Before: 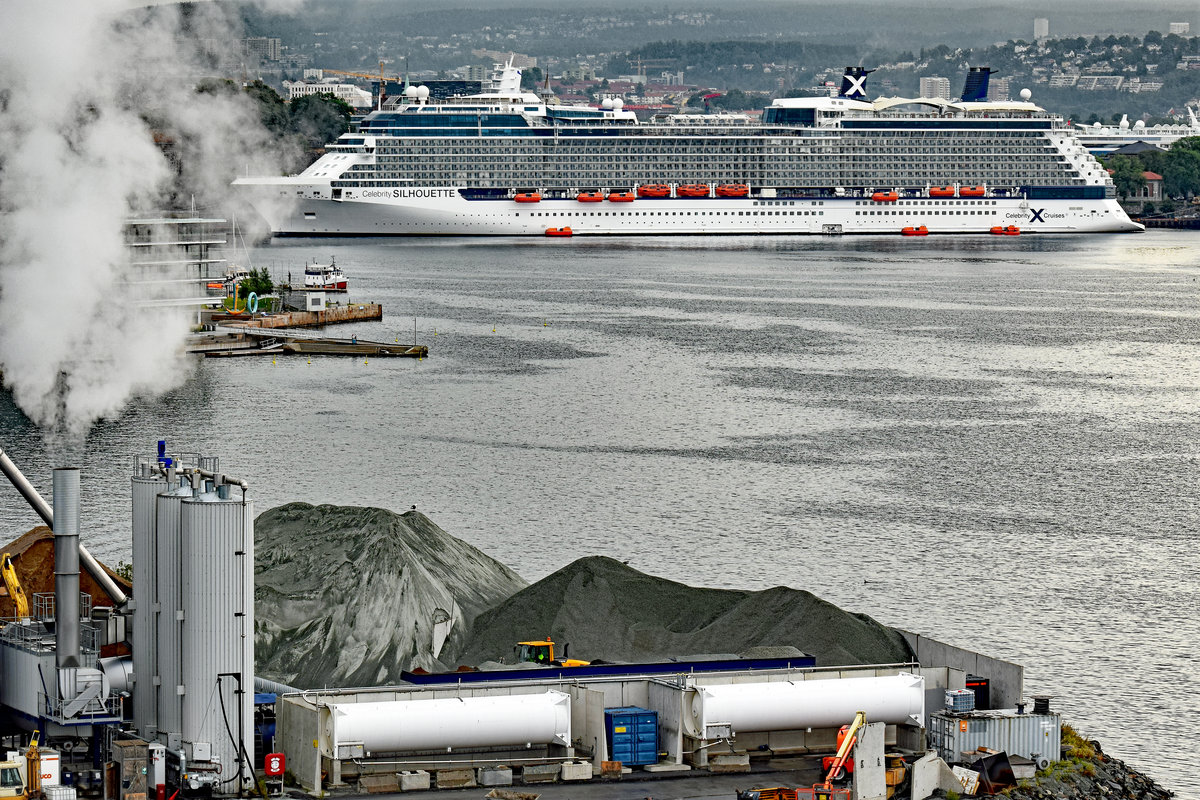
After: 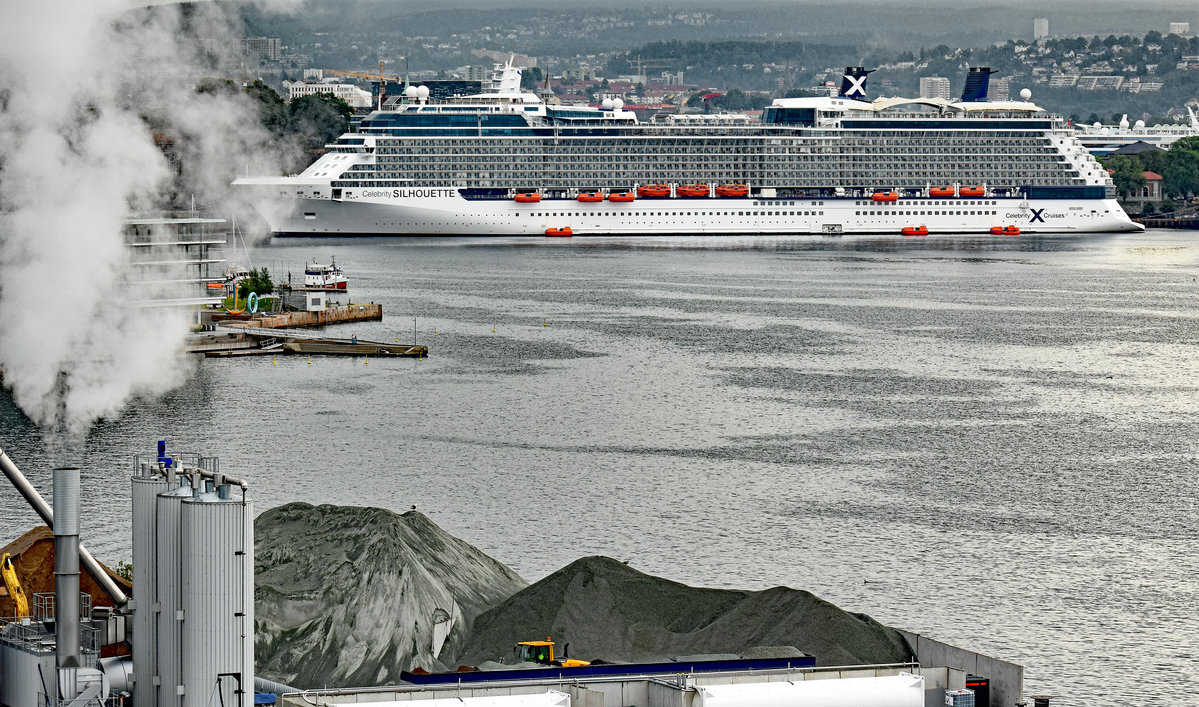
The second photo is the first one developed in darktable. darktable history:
crop and rotate: top 0%, bottom 11.583%
